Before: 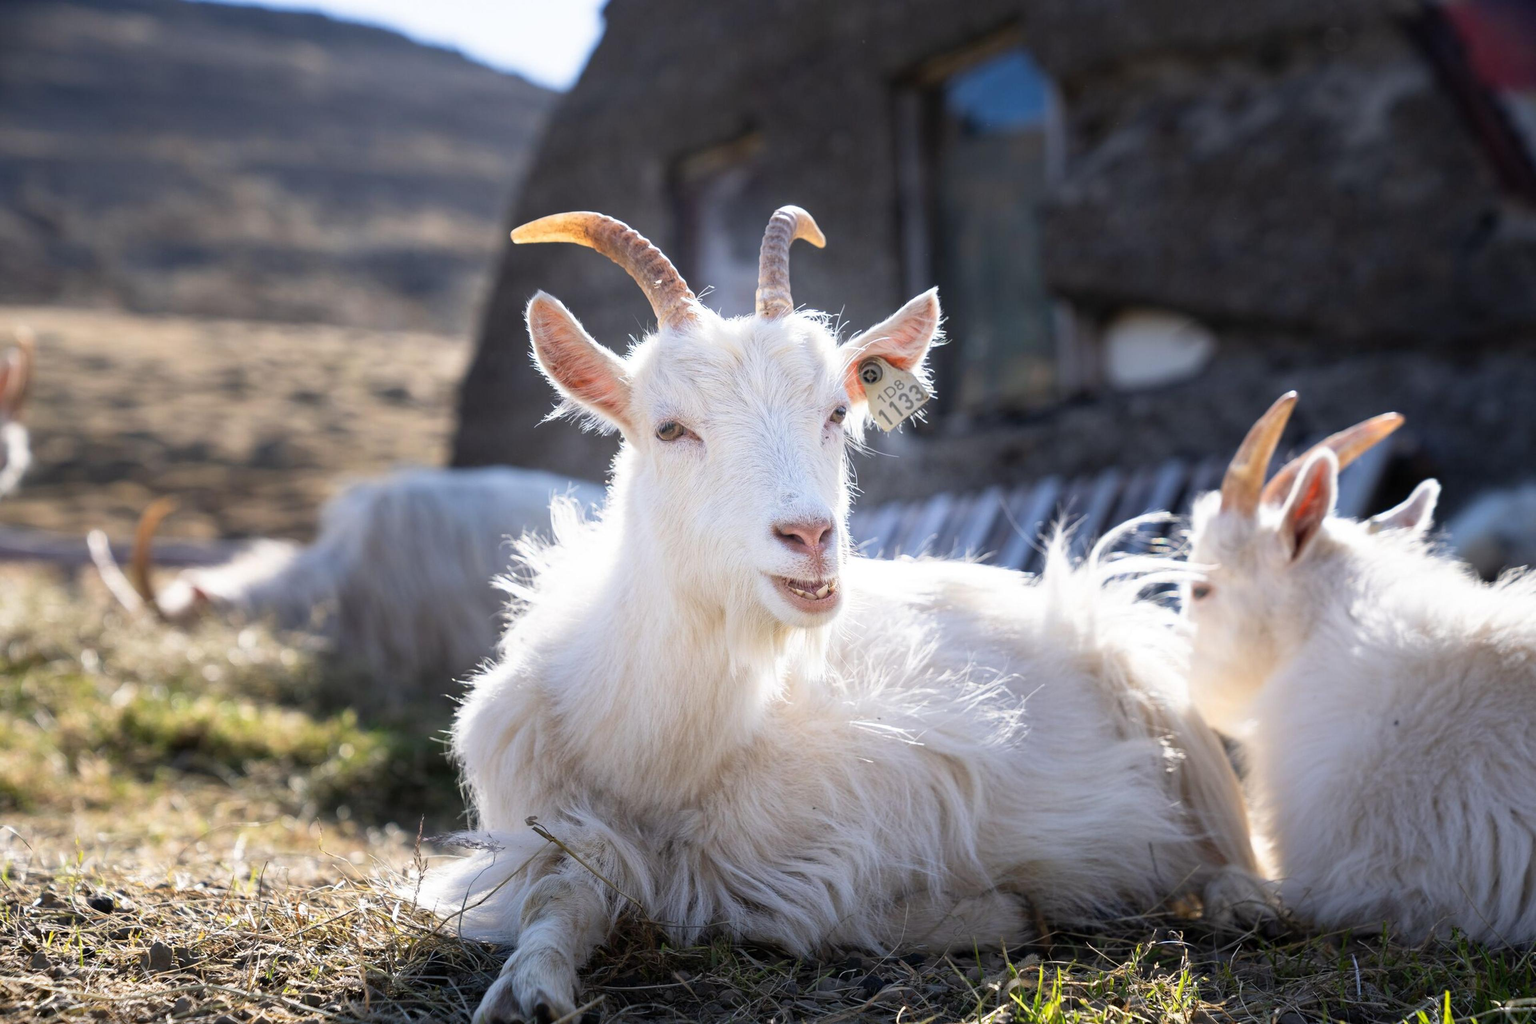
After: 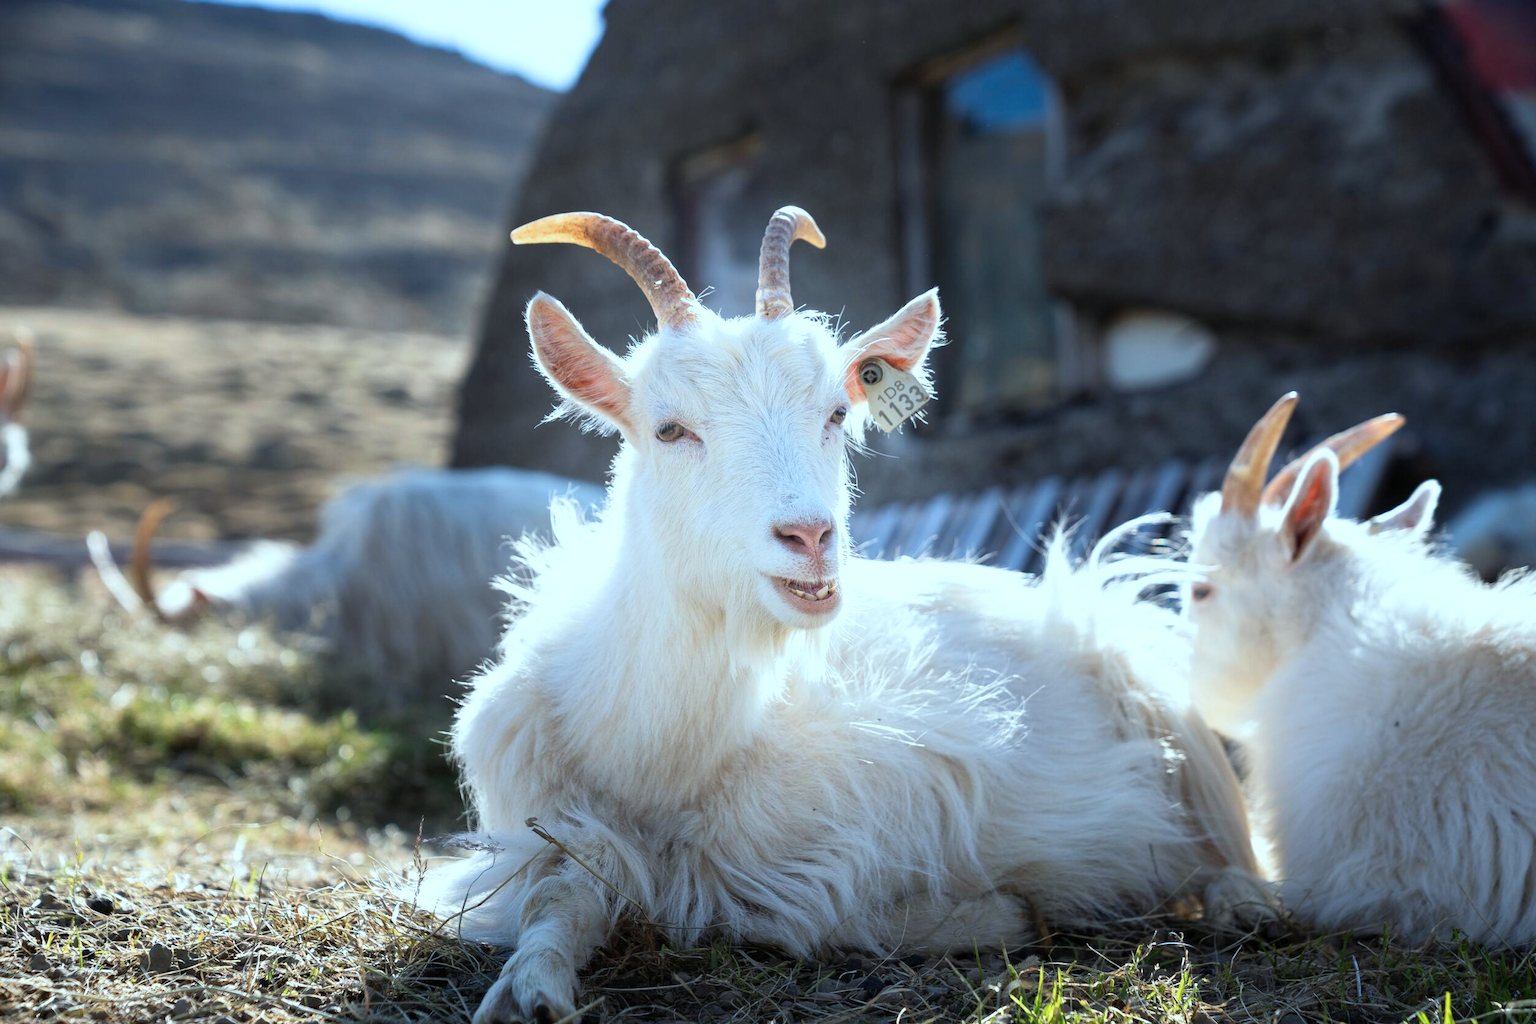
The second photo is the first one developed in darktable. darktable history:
crop: left 0.054%
color correction: highlights a* -10.16, highlights b* -9.89
tone equalizer: smoothing 1
shadows and highlights: shadows -9.55, white point adjustment 1.42, highlights 9.79
